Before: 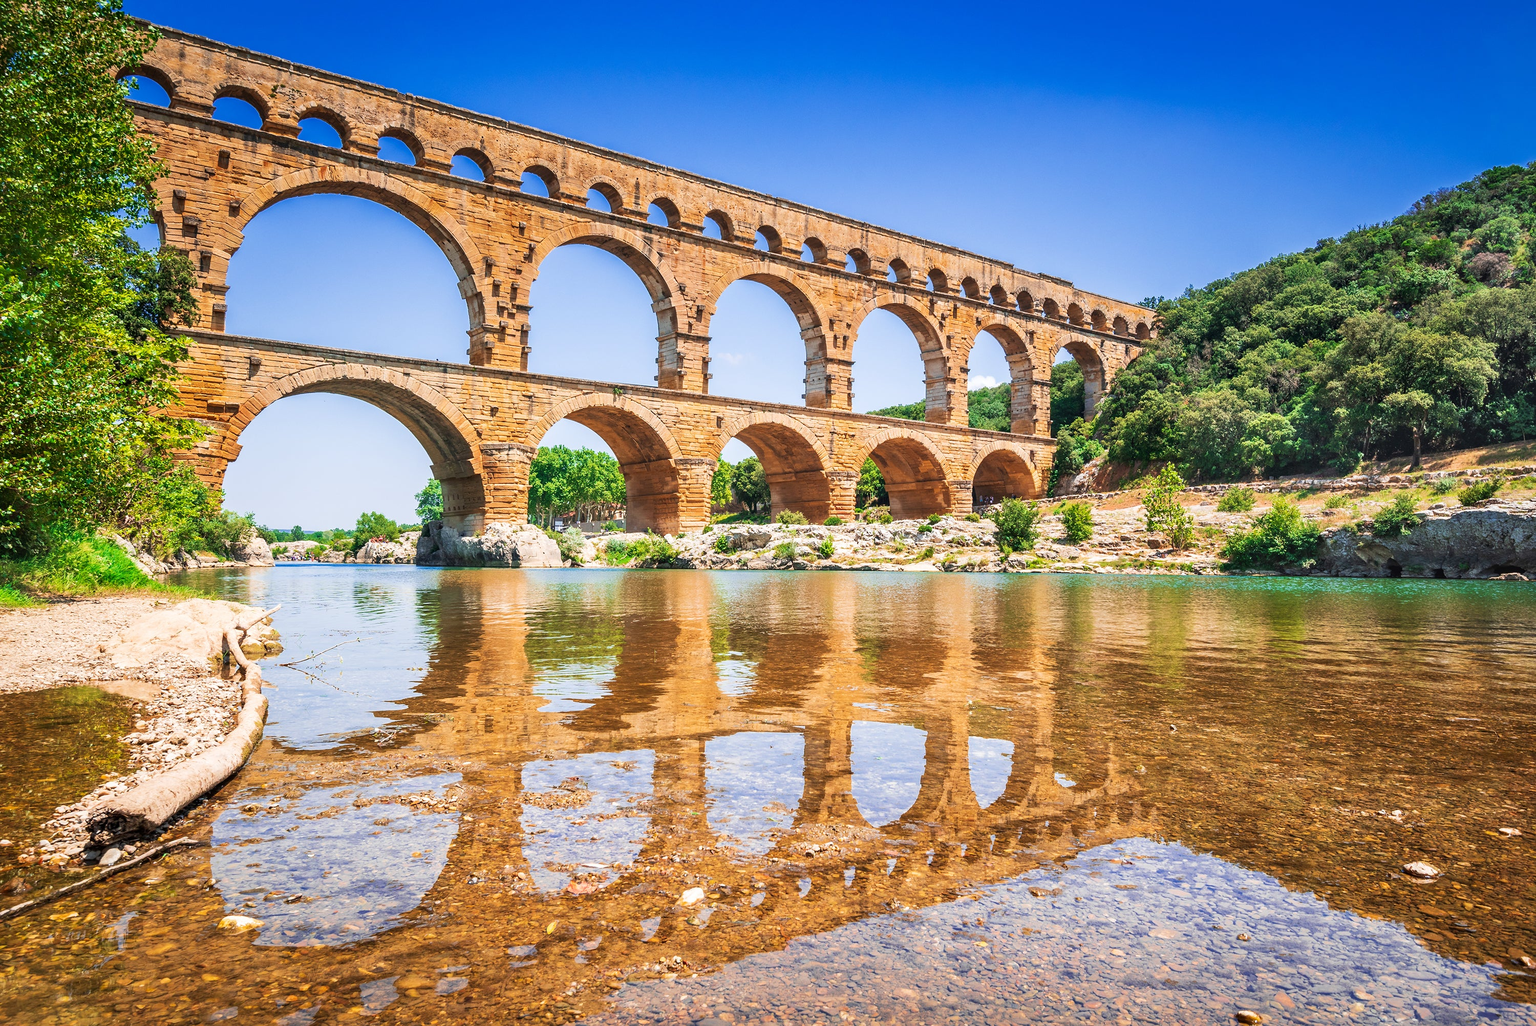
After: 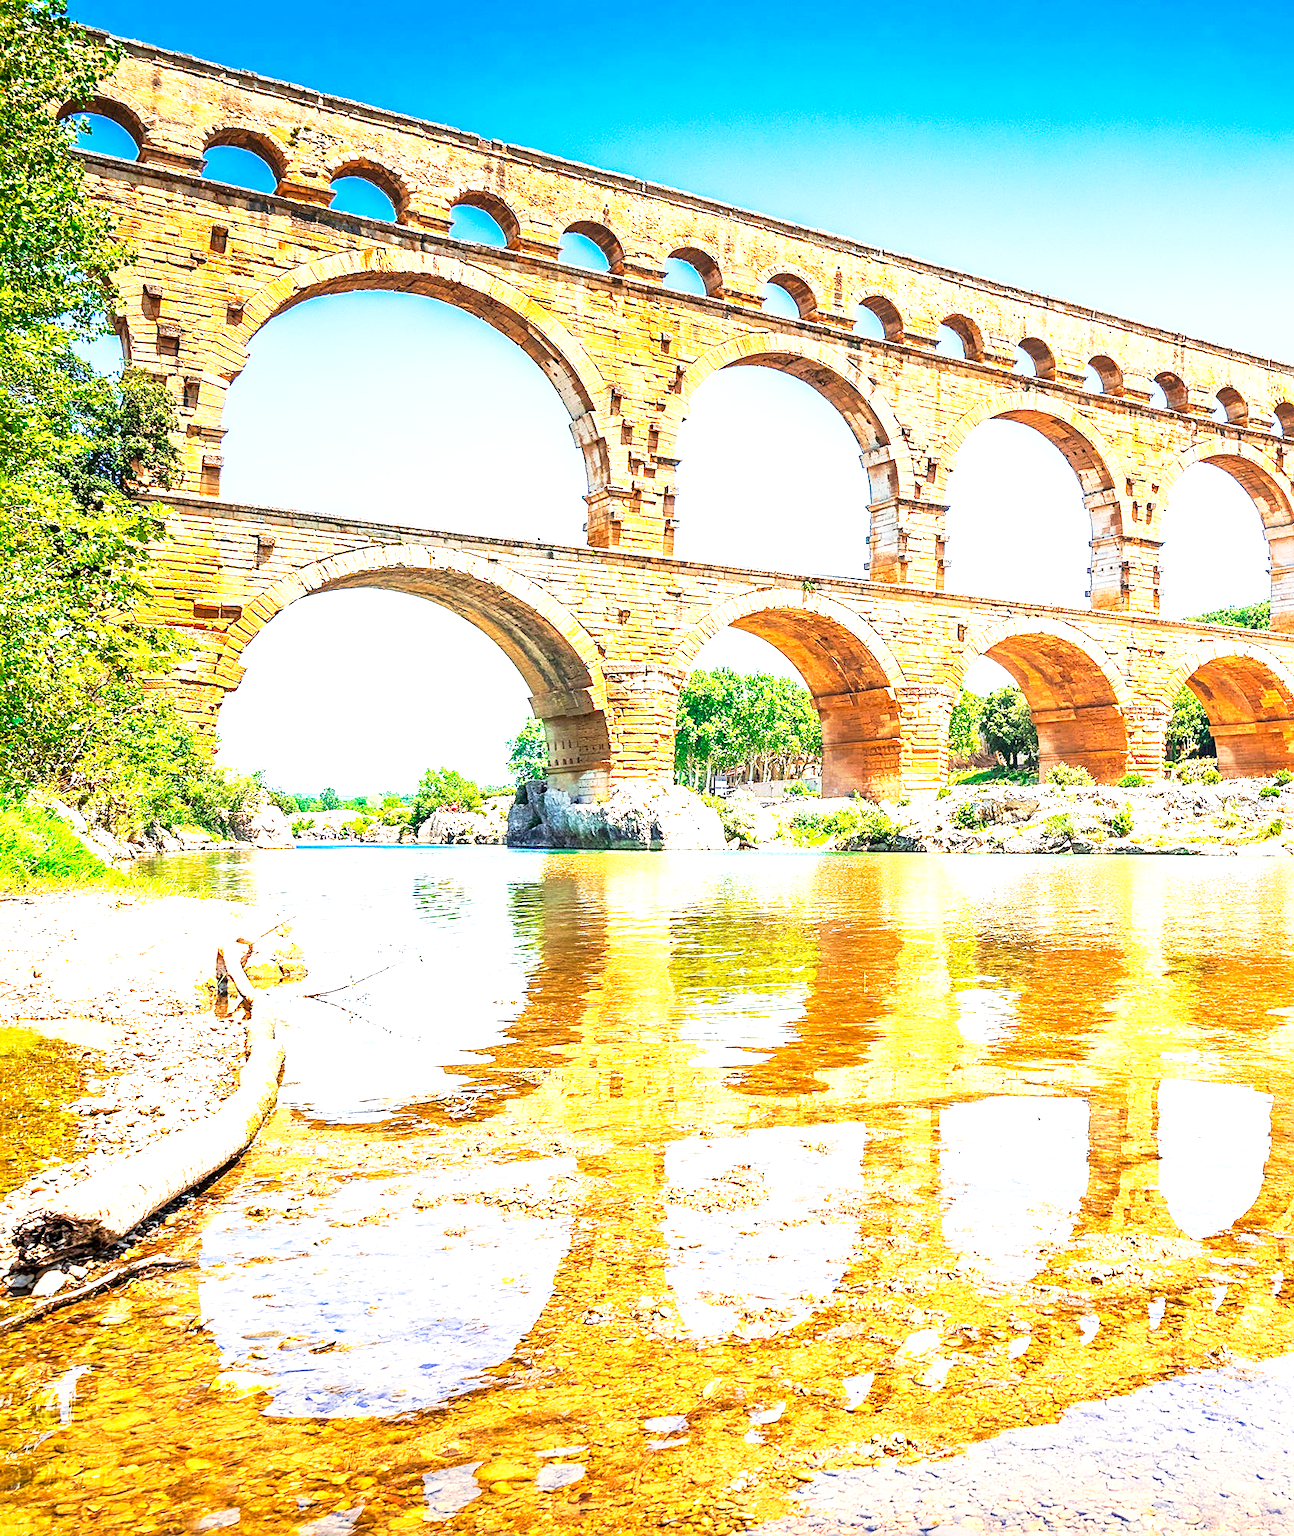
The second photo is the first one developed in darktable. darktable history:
color balance rgb: perceptual saturation grading › global saturation 10.832%, global vibrance 20%
exposure: black level correction 0, exposure 1.385 EV, compensate highlight preservation false
base curve: curves: ch0 [(0, 0) (0.005, 0.002) (0.193, 0.295) (0.399, 0.664) (0.75, 0.928) (1, 1)], preserve colors none
crop: left 5.067%, right 38.687%
sharpen: amount 0.497
